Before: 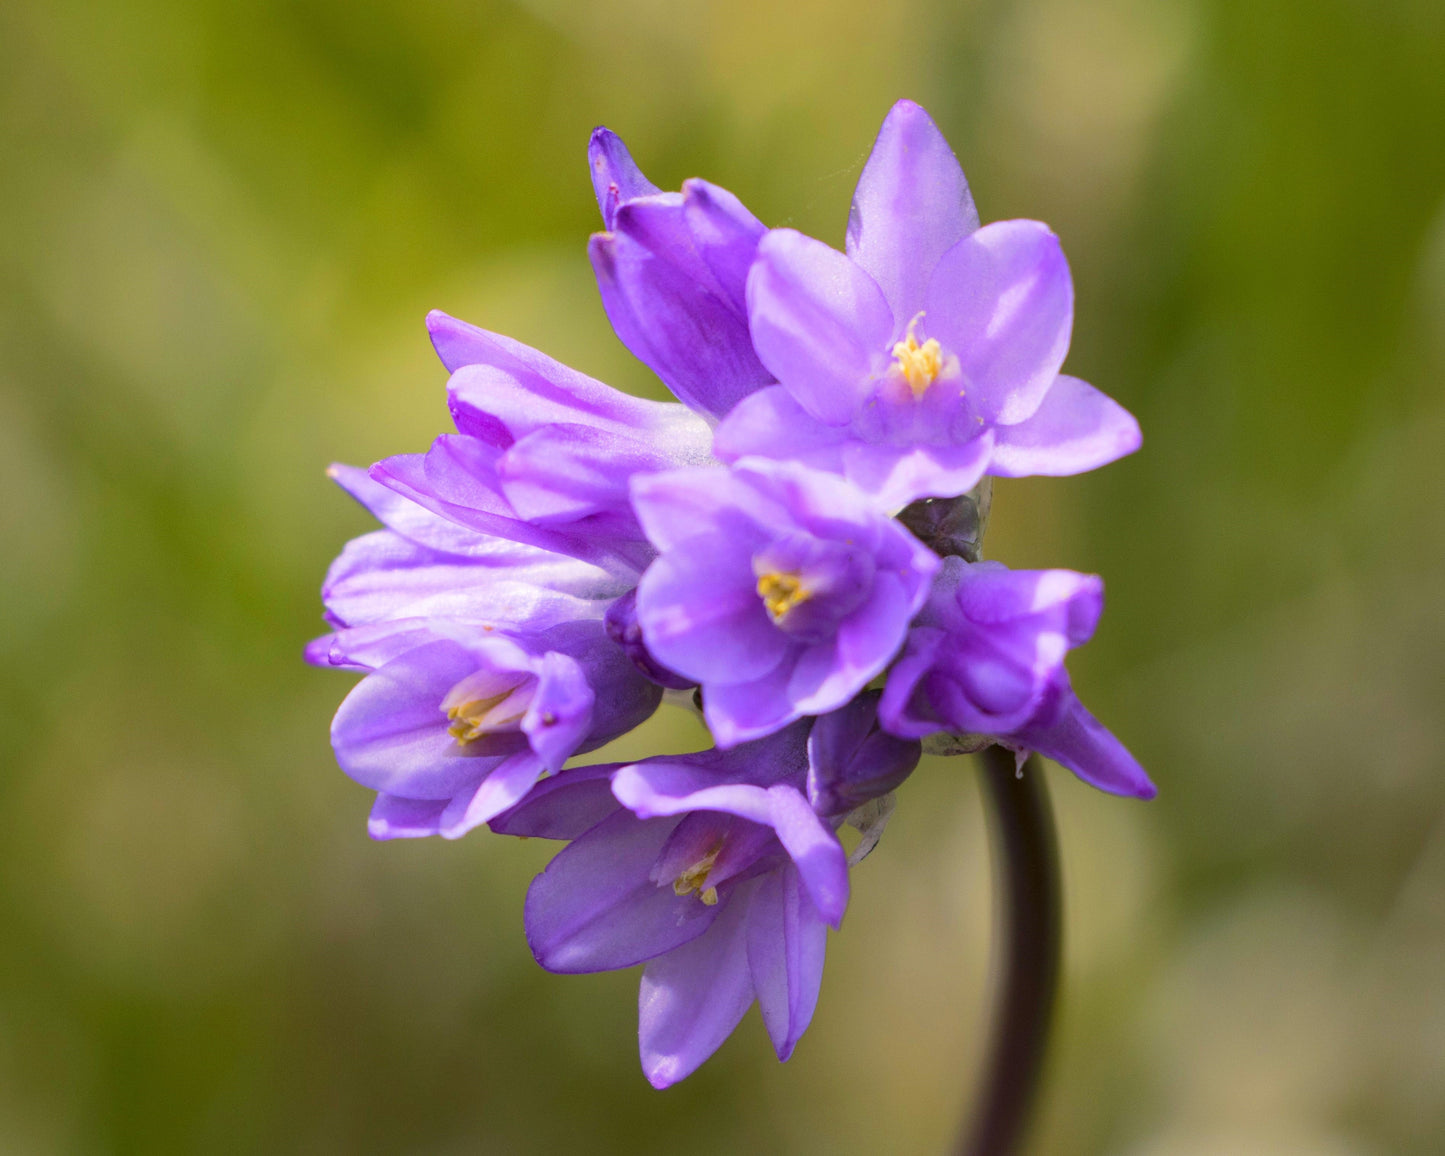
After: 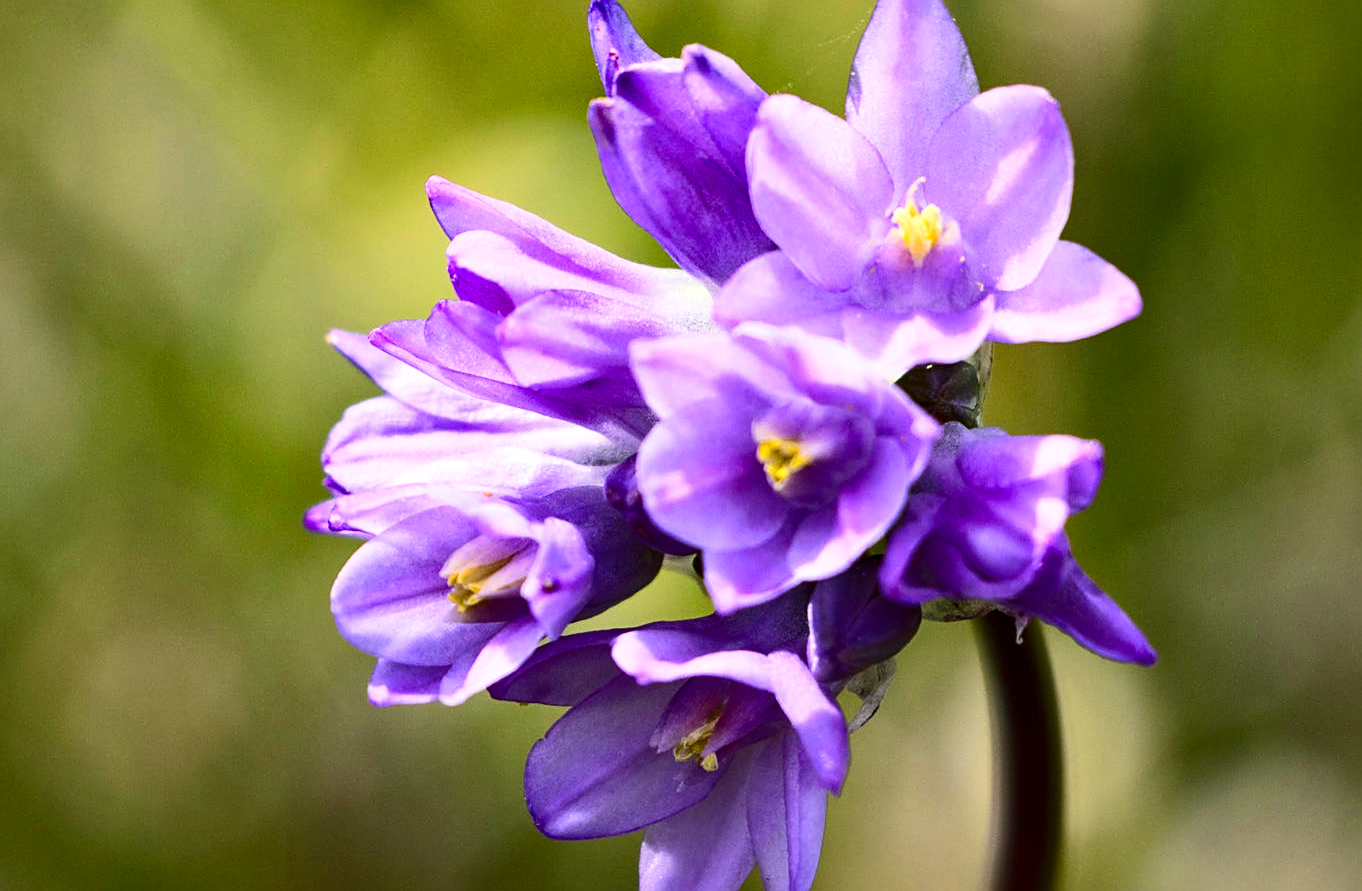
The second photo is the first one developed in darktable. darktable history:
crop and rotate: angle 0.03°, top 11.643%, right 5.651%, bottom 11.189%
contrast equalizer: octaves 7, y [[0.528, 0.548, 0.563, 0.562, 0.546, 0.526], [0.55 ×6], [0 ×6], [0 ×6], [0 ×6]]
contrast brightness saturation: contrast 0.28
sharpen: on, module defaults
